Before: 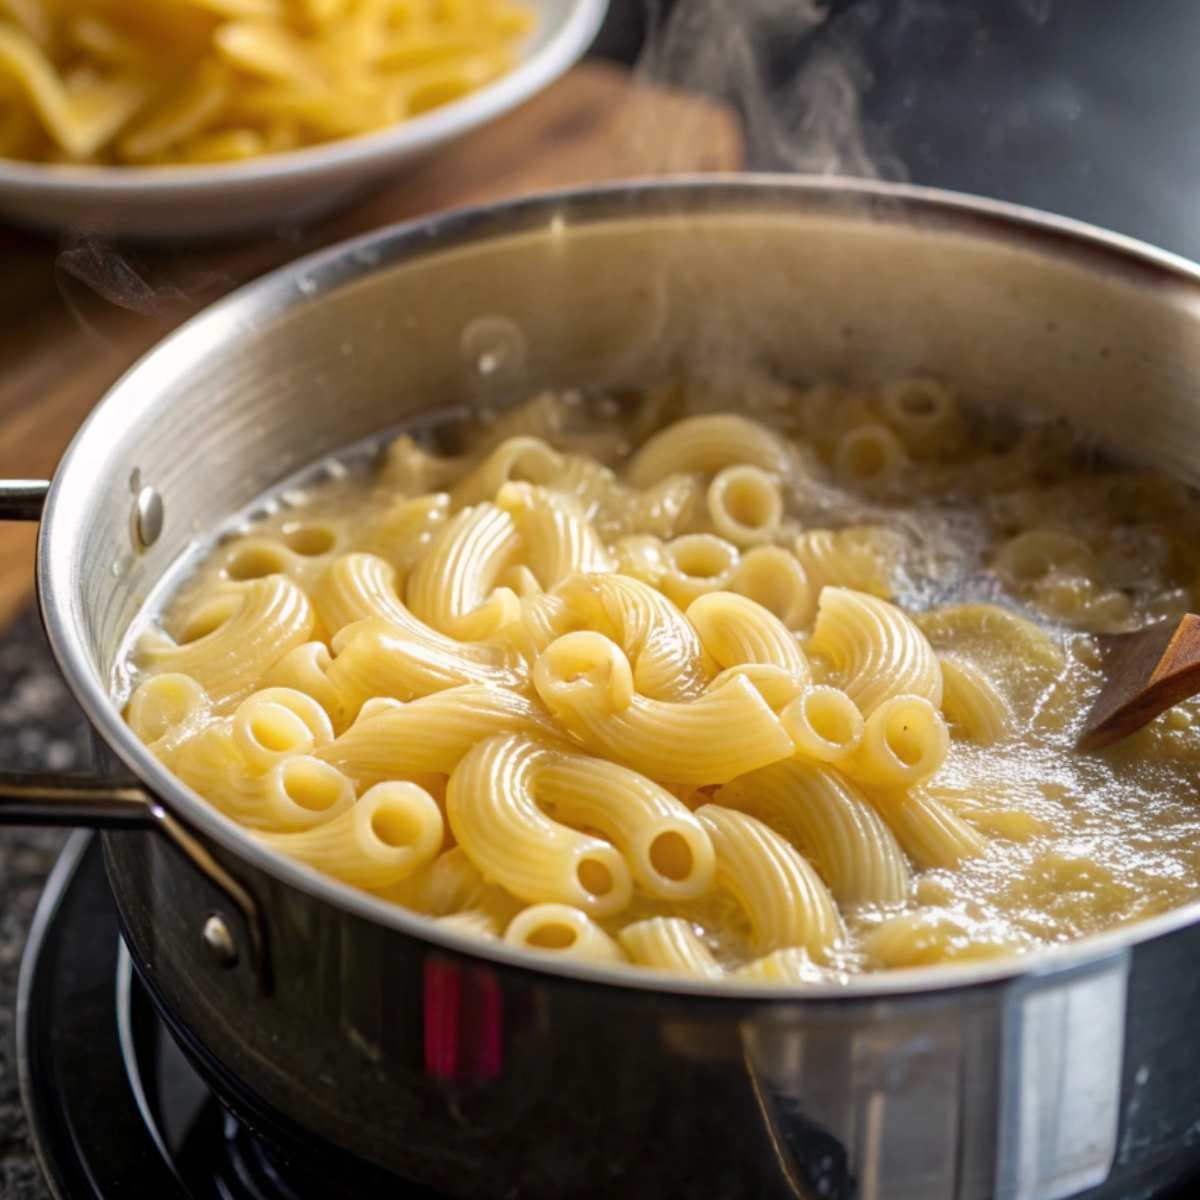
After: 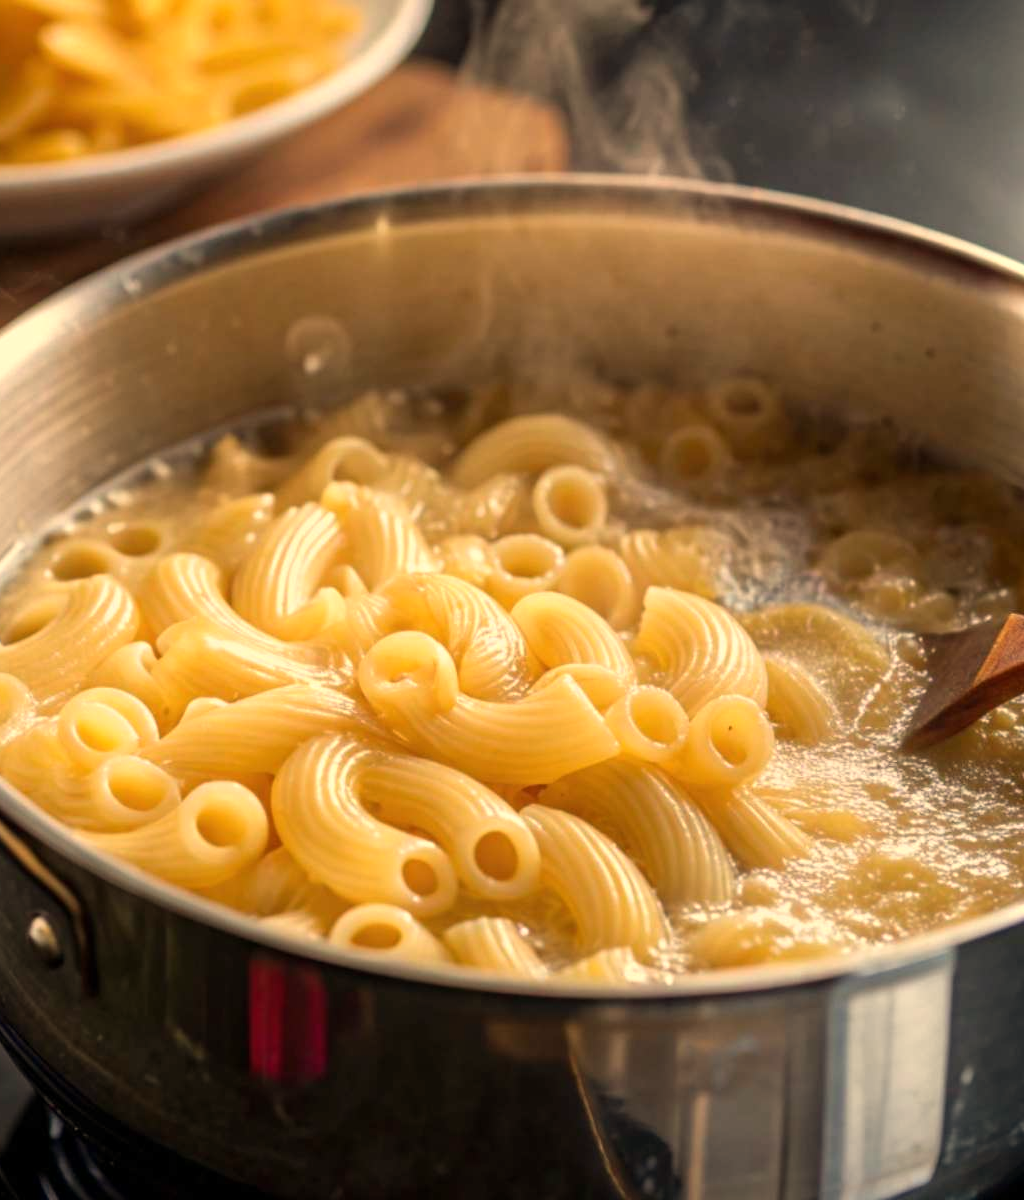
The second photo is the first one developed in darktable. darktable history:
crop and rotate: left 14.584%
white balance: red 1.138, green 0.996, blue 0.812
